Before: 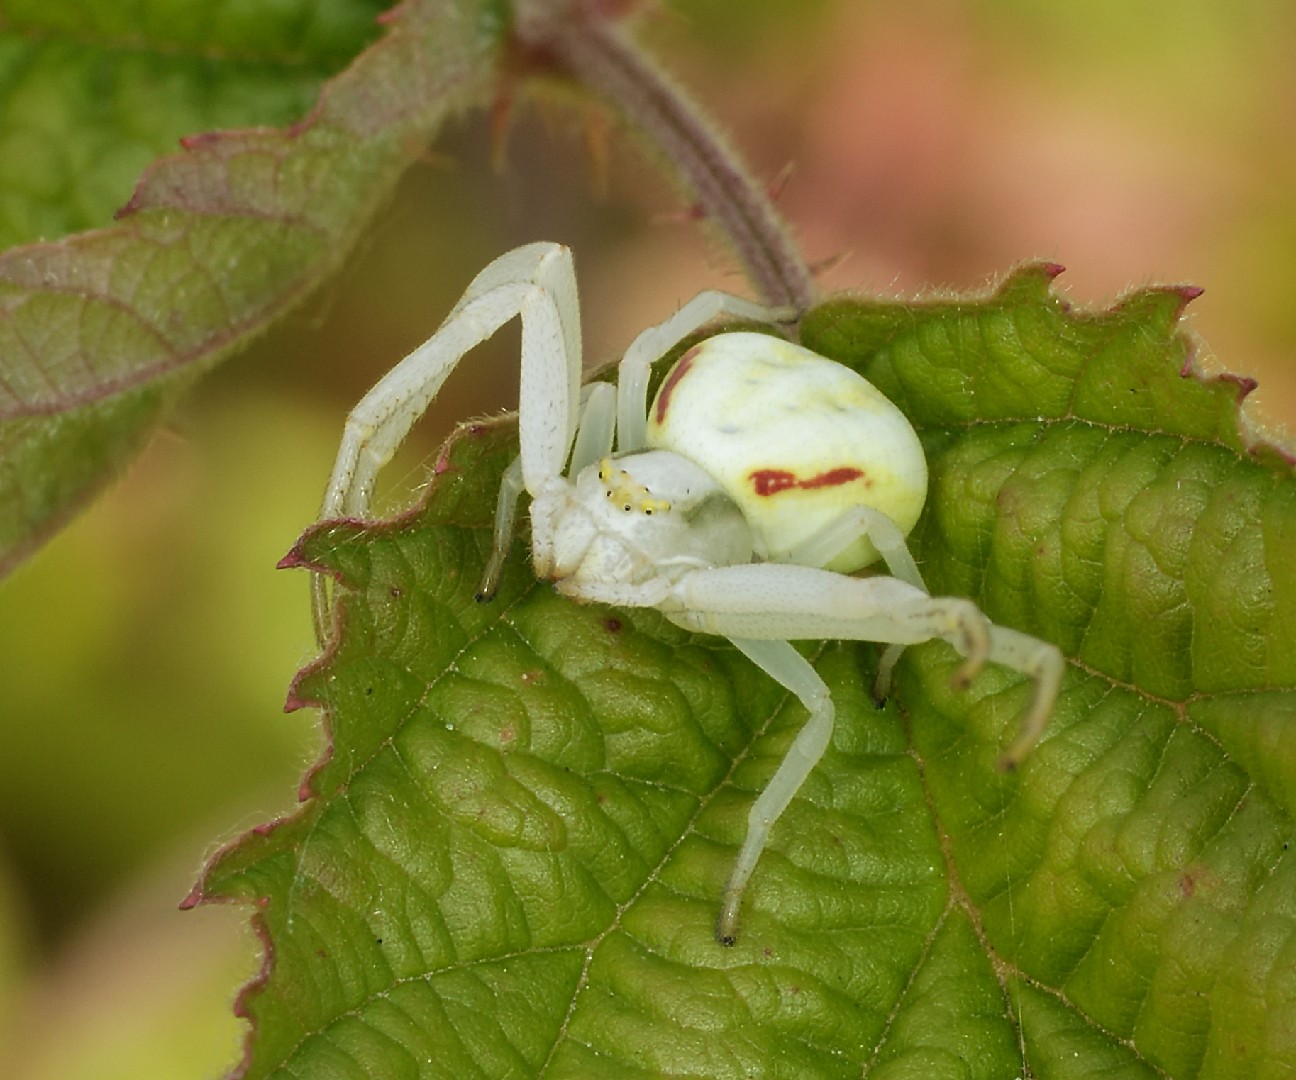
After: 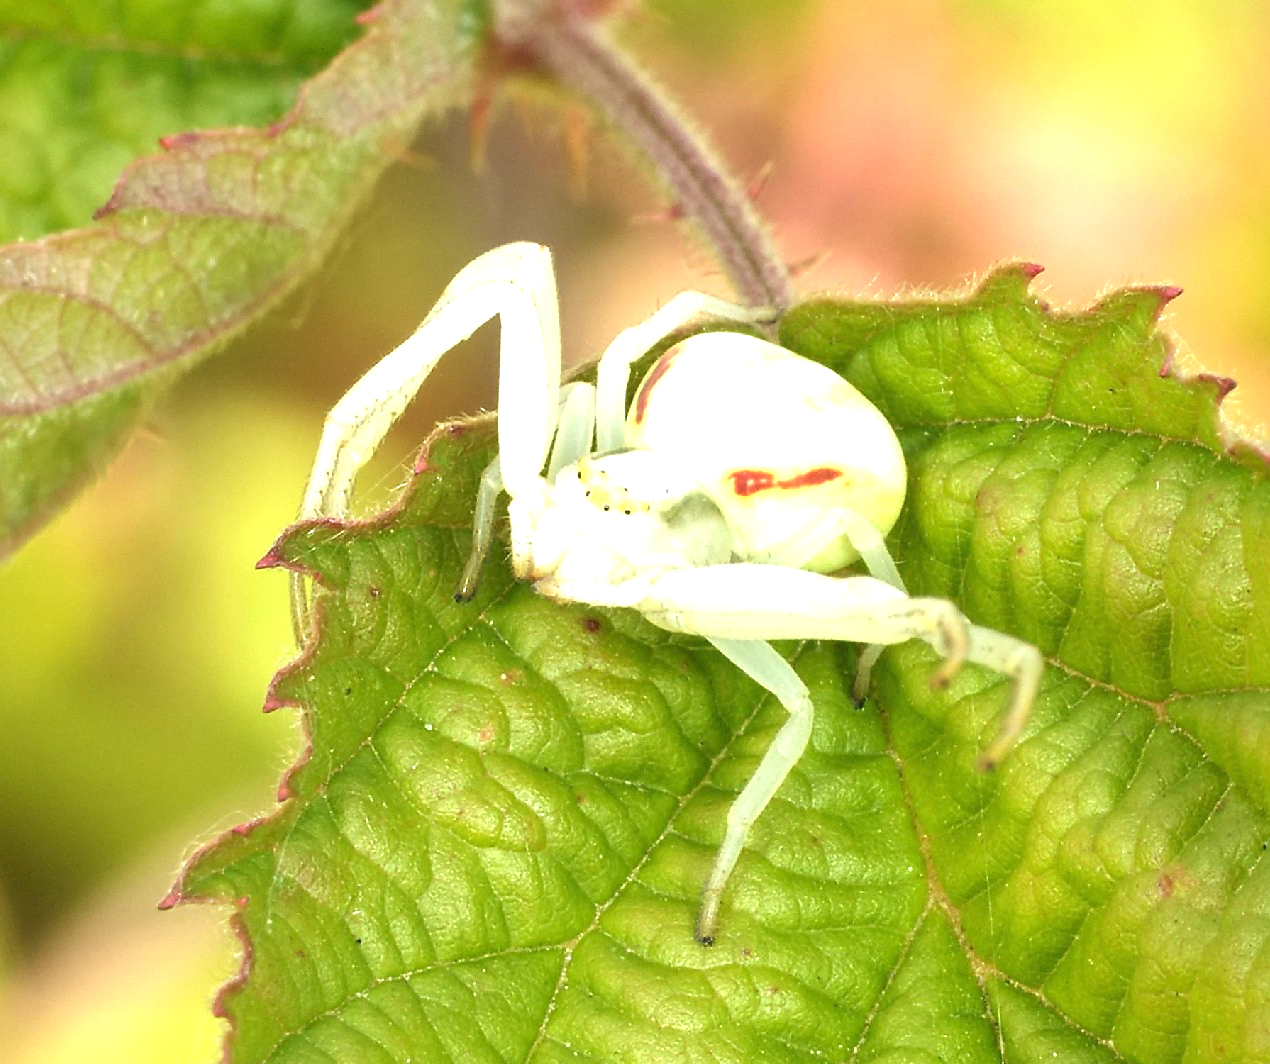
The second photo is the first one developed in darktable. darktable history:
crop: left 1.685%, right 0.267%, bottom 1.46%
exposure: black level correction 0, exposure 1.447 EV, compensate highlight preservation false
